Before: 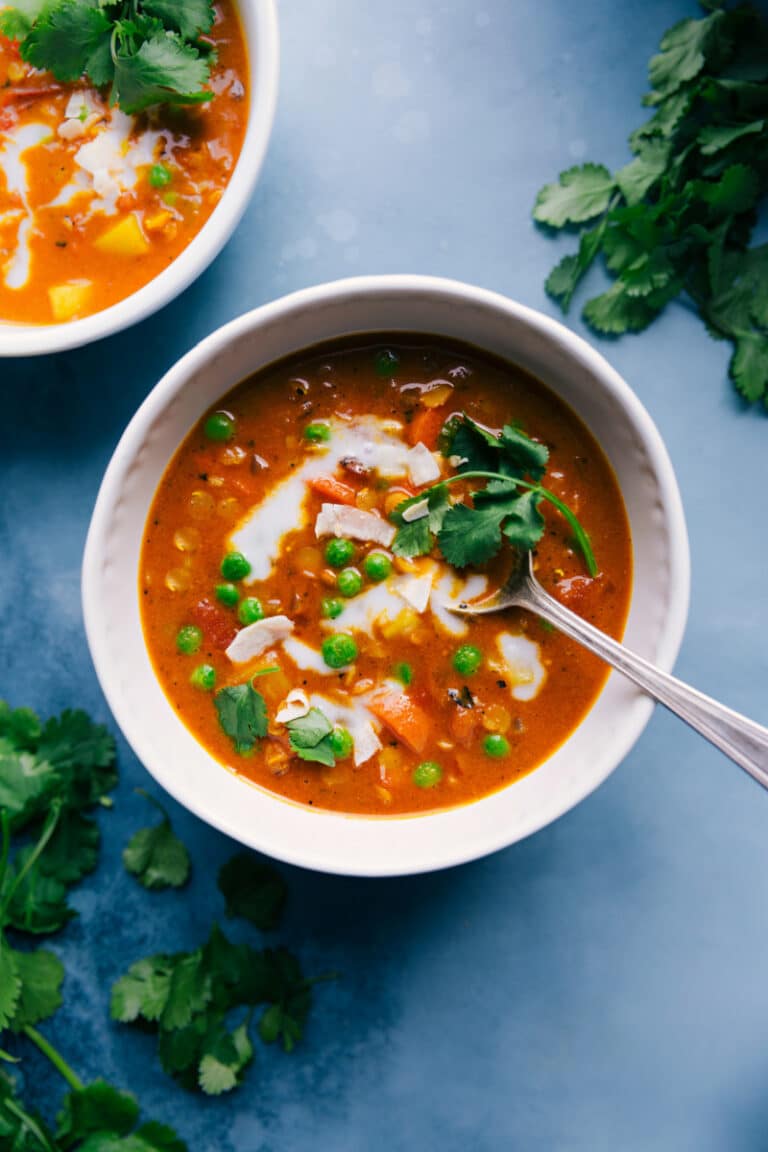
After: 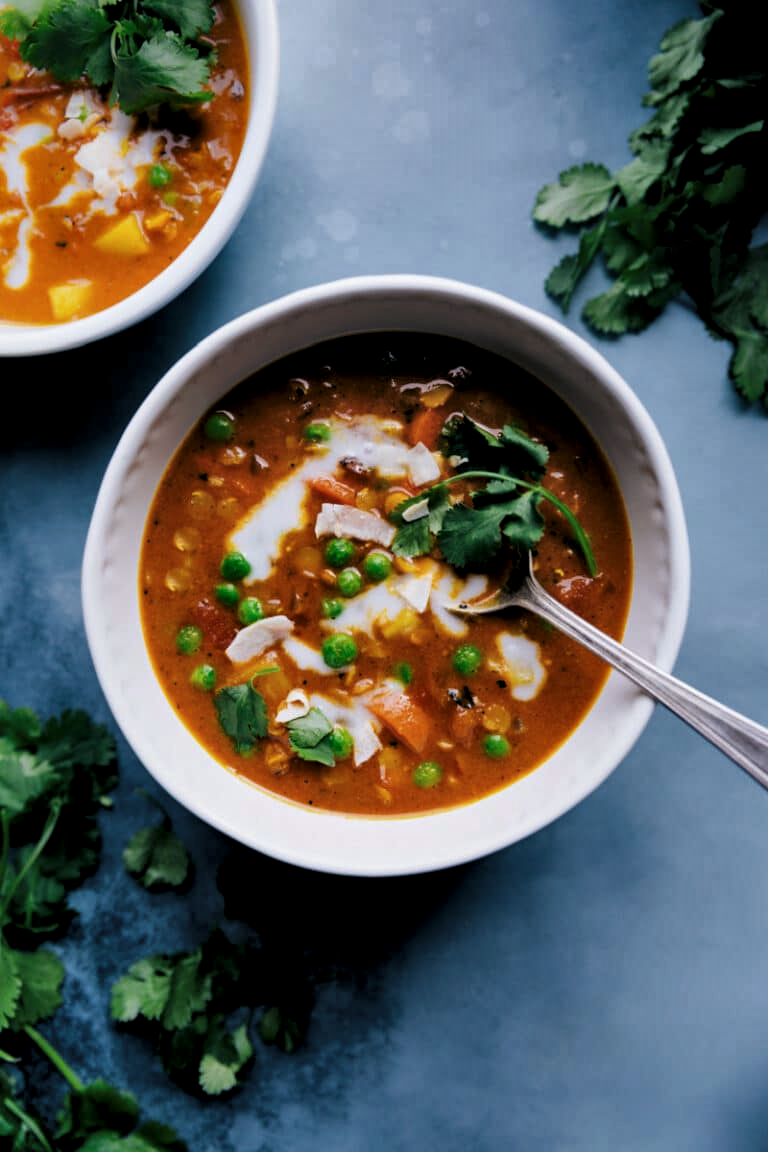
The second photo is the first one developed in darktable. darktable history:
shadows and highlights: white point adjustment -3.78, highlights -63.74, soften with gaussian
local contrast: mode bilateral grid, contrast 21, coarseness 51, detail 132%, midtone range 0.2
color calibration: x 0.354, y 0.367, temperature 4728.87 K
levels: levels [0.116, 0.574, 1]
